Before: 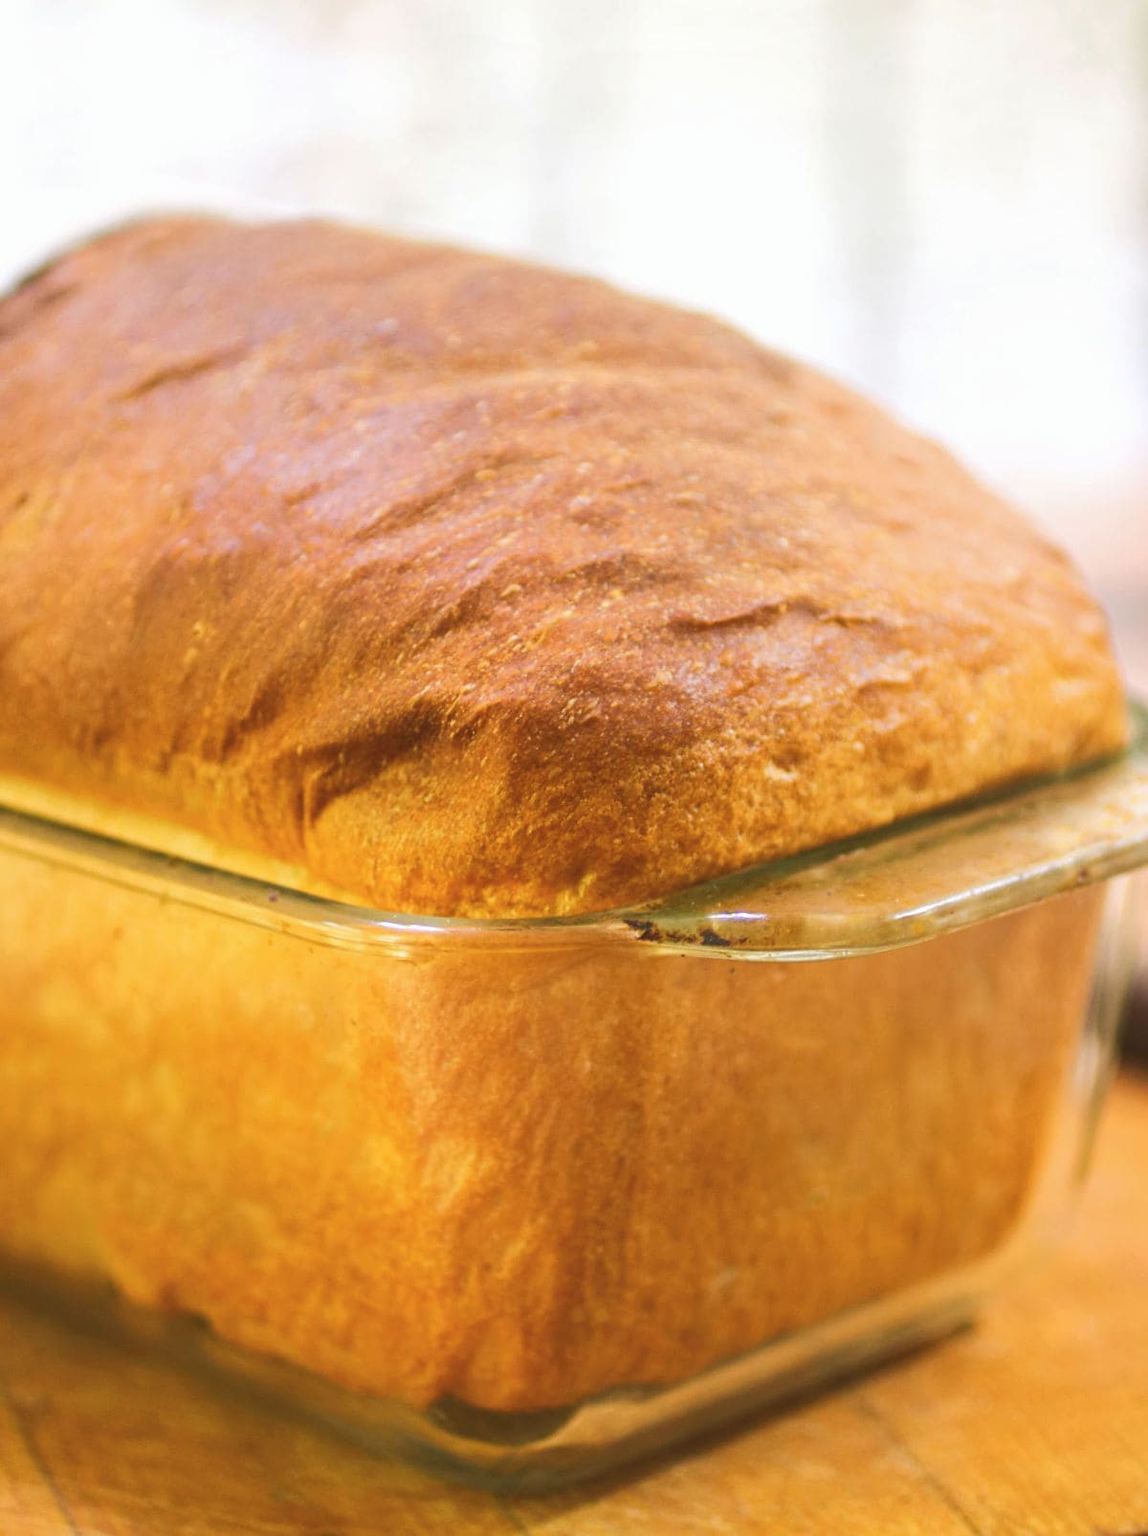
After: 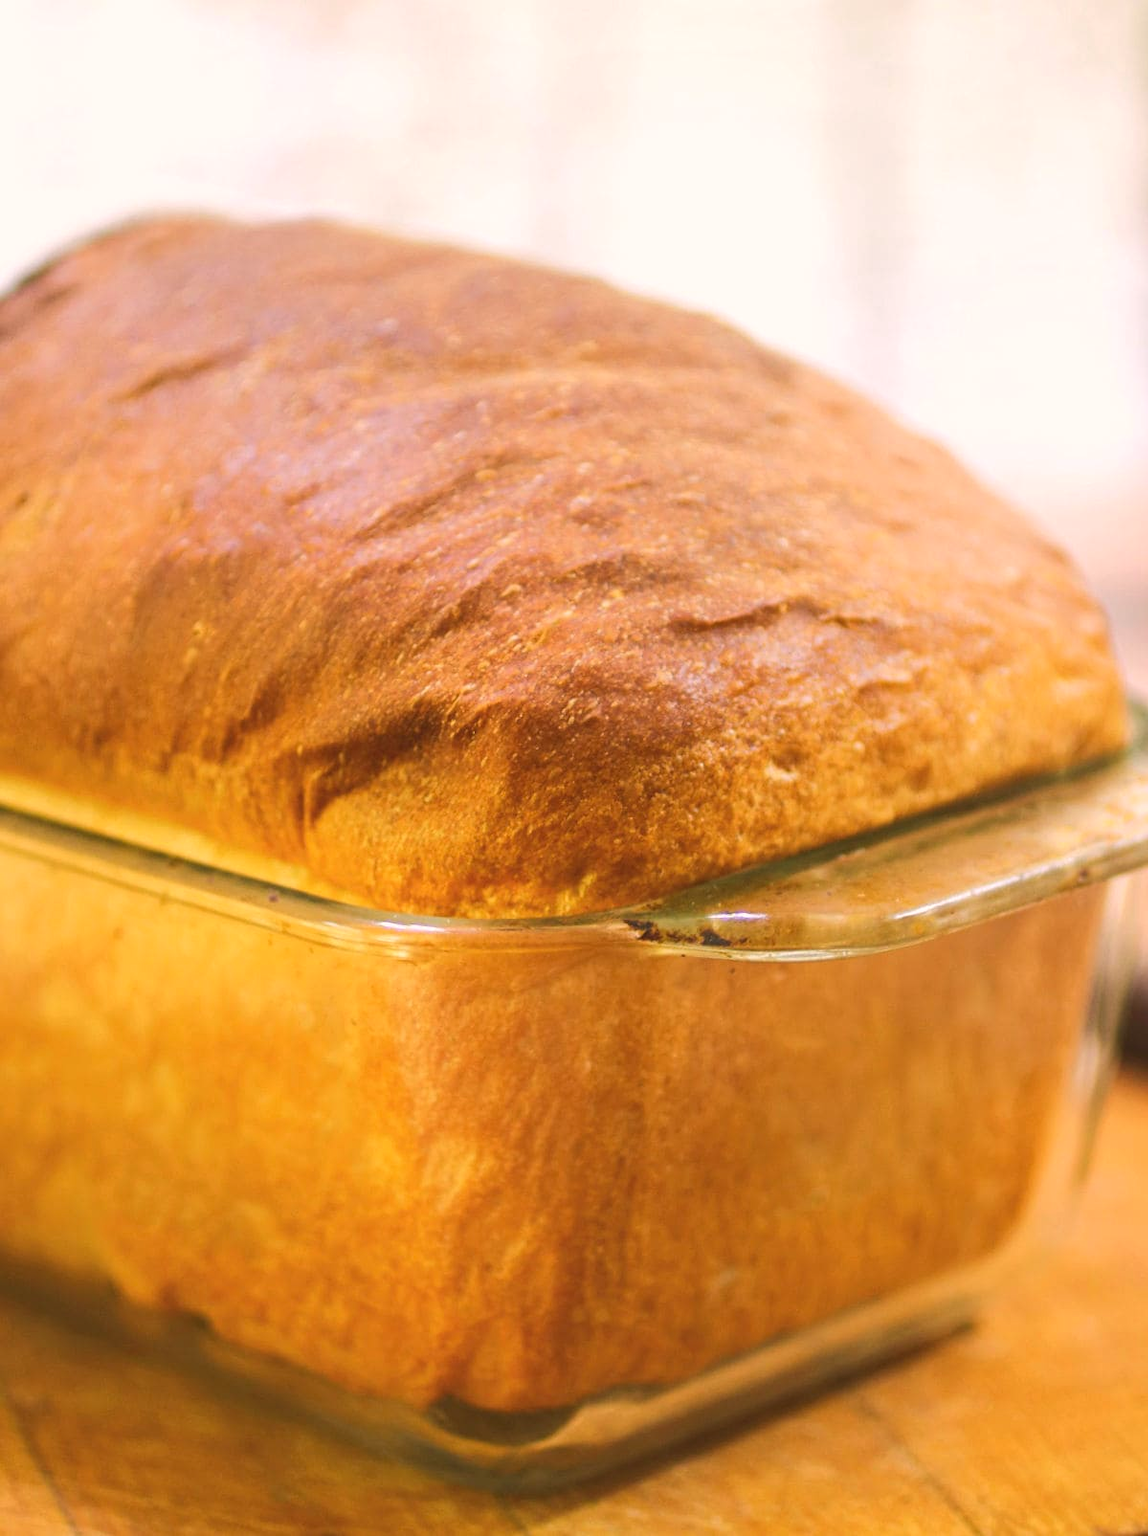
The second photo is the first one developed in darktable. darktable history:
color correction: highlights a* 5.94, highlights b* 4.76
